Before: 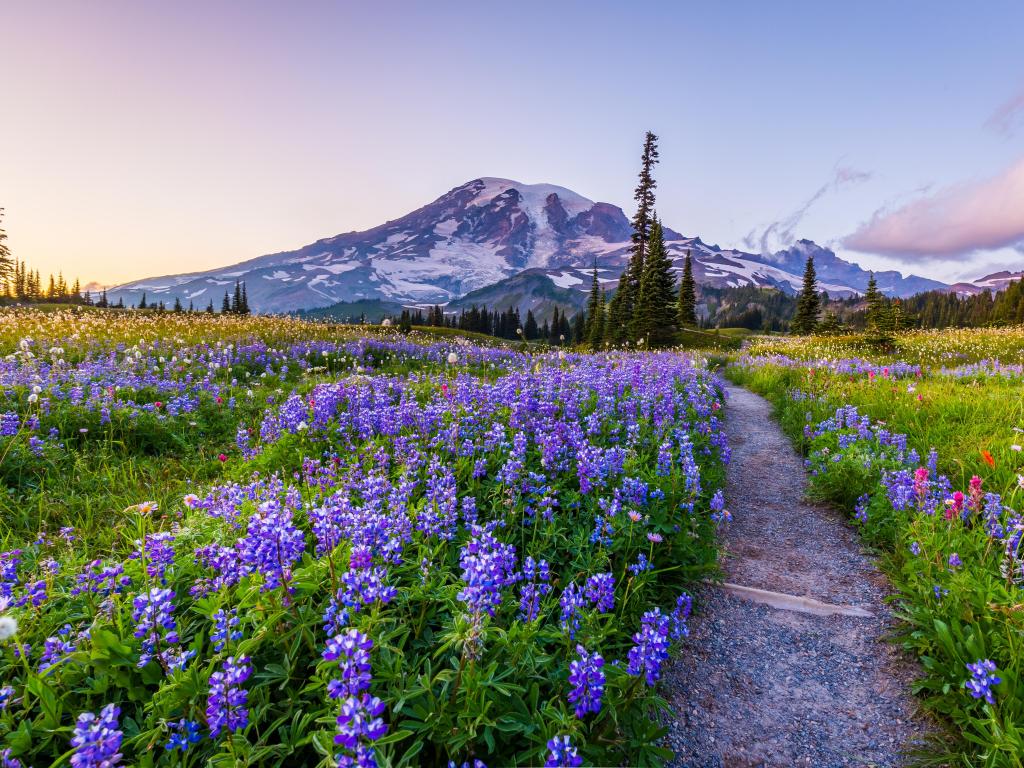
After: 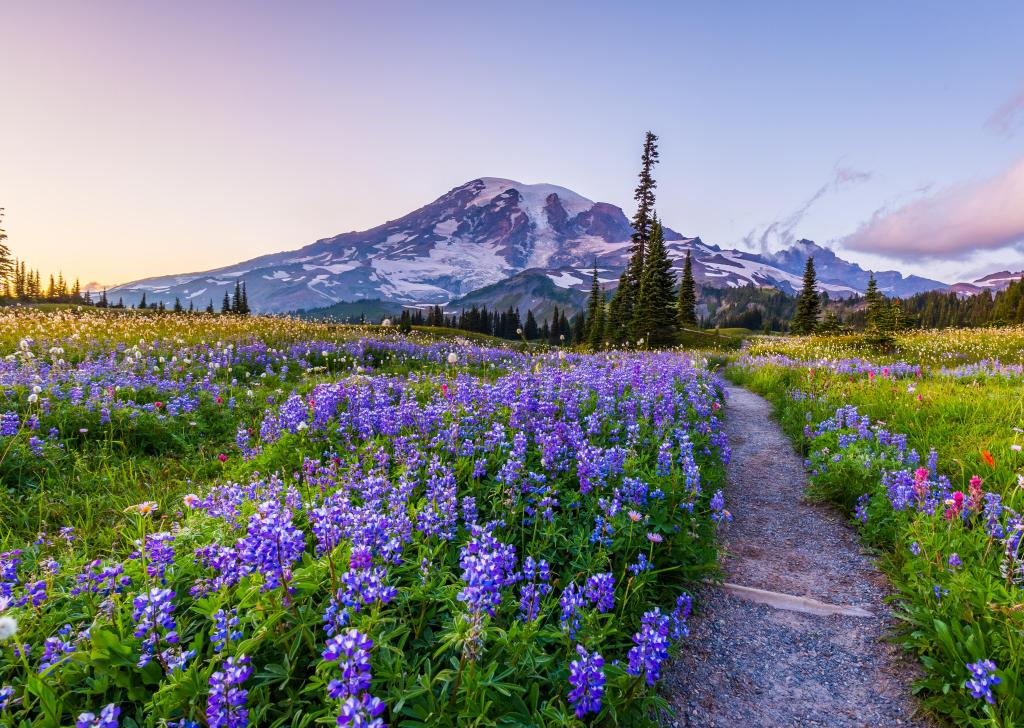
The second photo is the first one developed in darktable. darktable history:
crop and rotate: top 0.004%, bottom 5.1%
